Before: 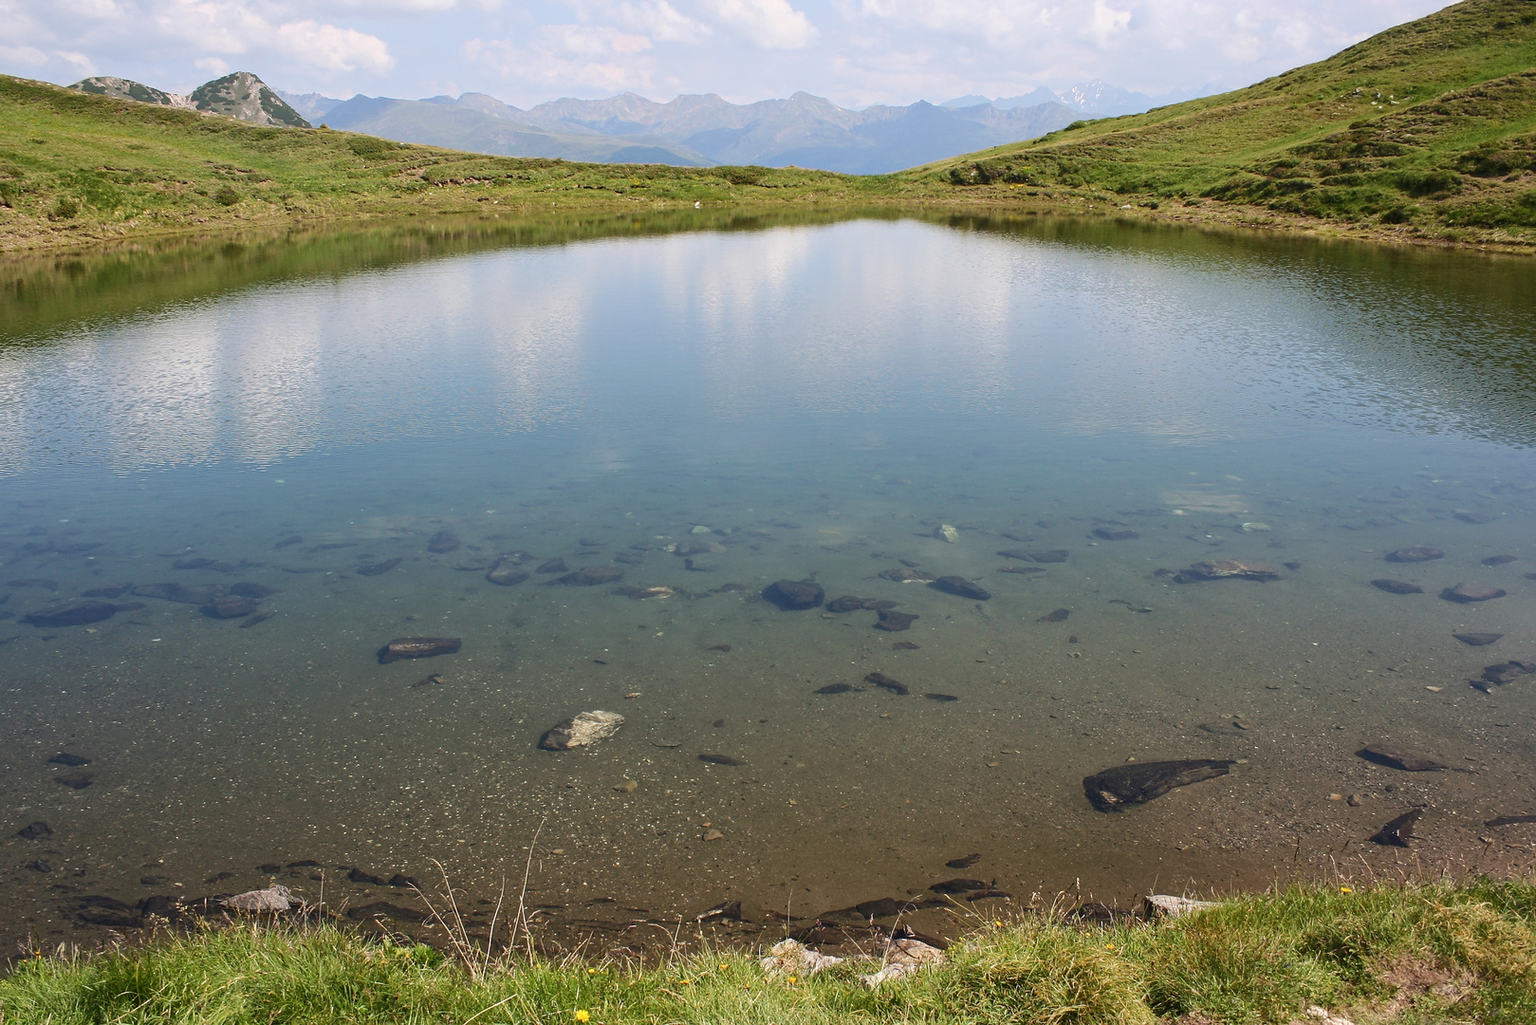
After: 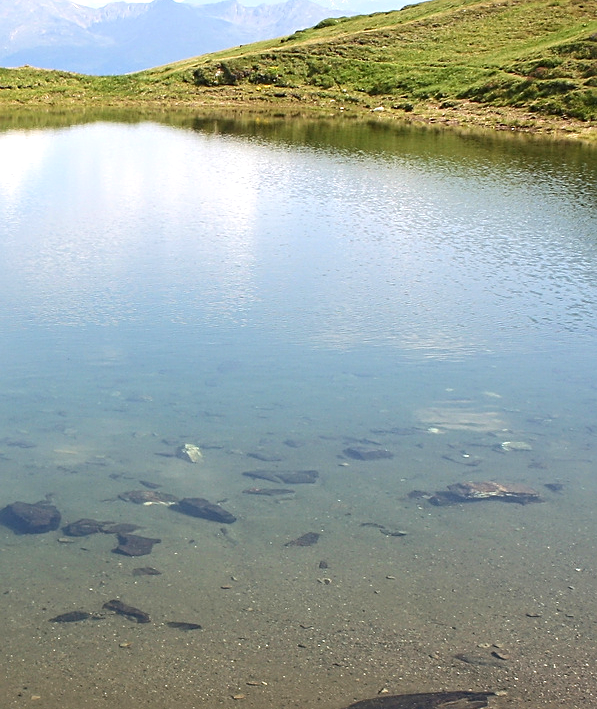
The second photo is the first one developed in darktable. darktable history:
sharpen: on, module defaults
exposure: exposure 0.661 EV, compensate highlight preservation false
crop and rotate: left 49.936%, top 10.094%, right 13.136%, bottom 24.256%
